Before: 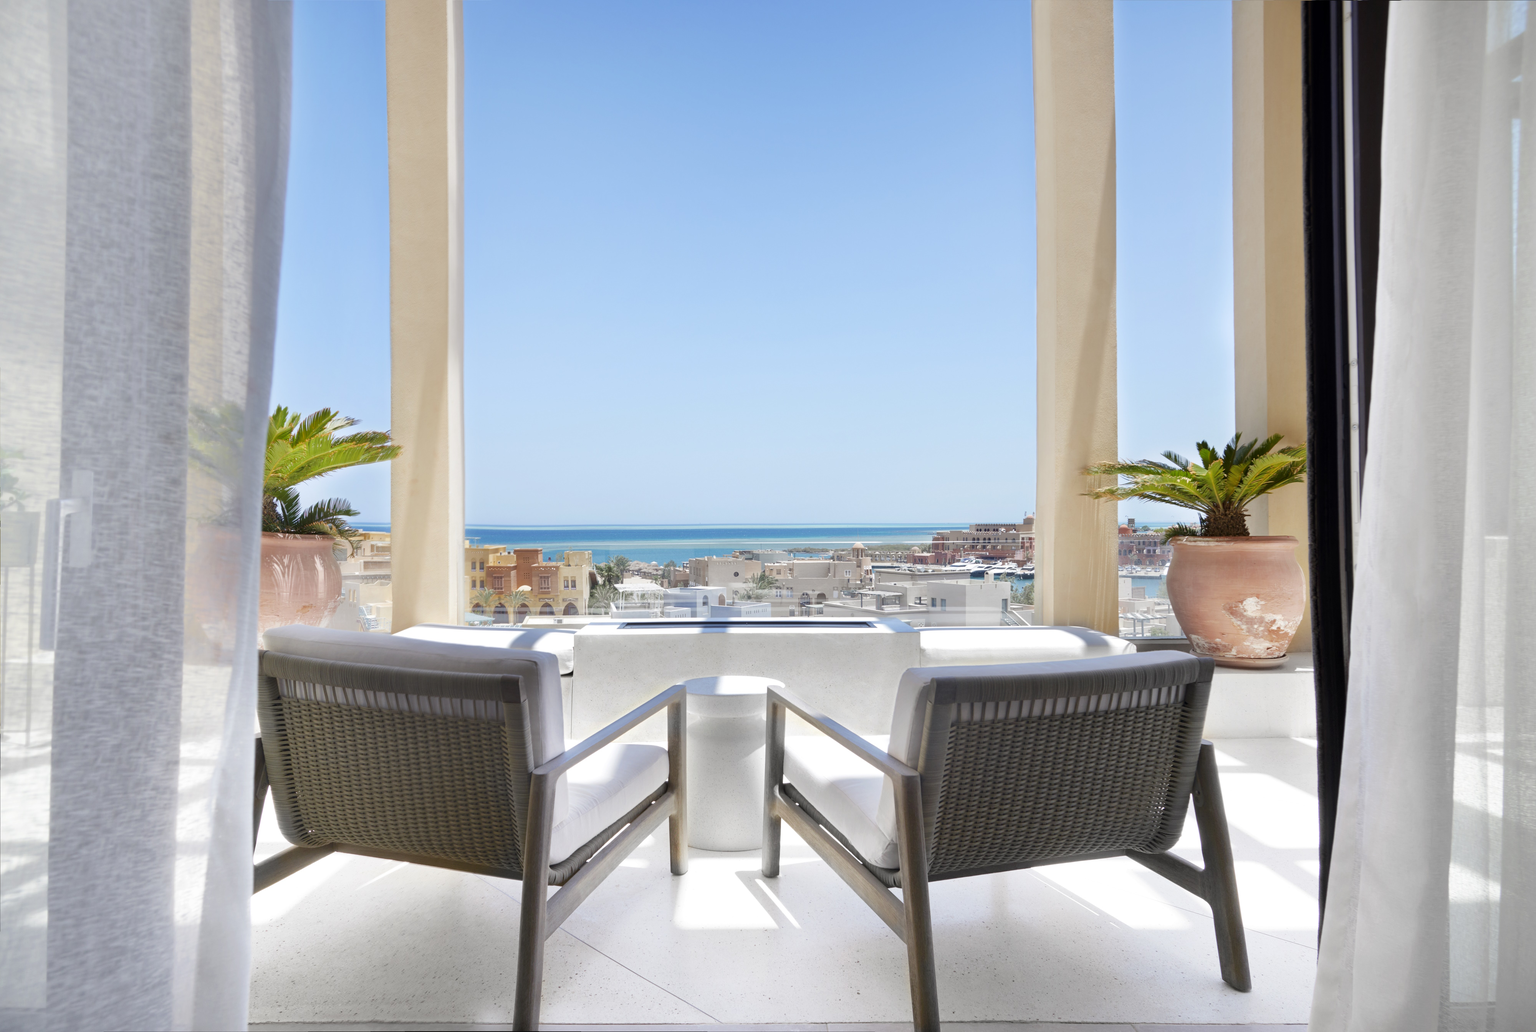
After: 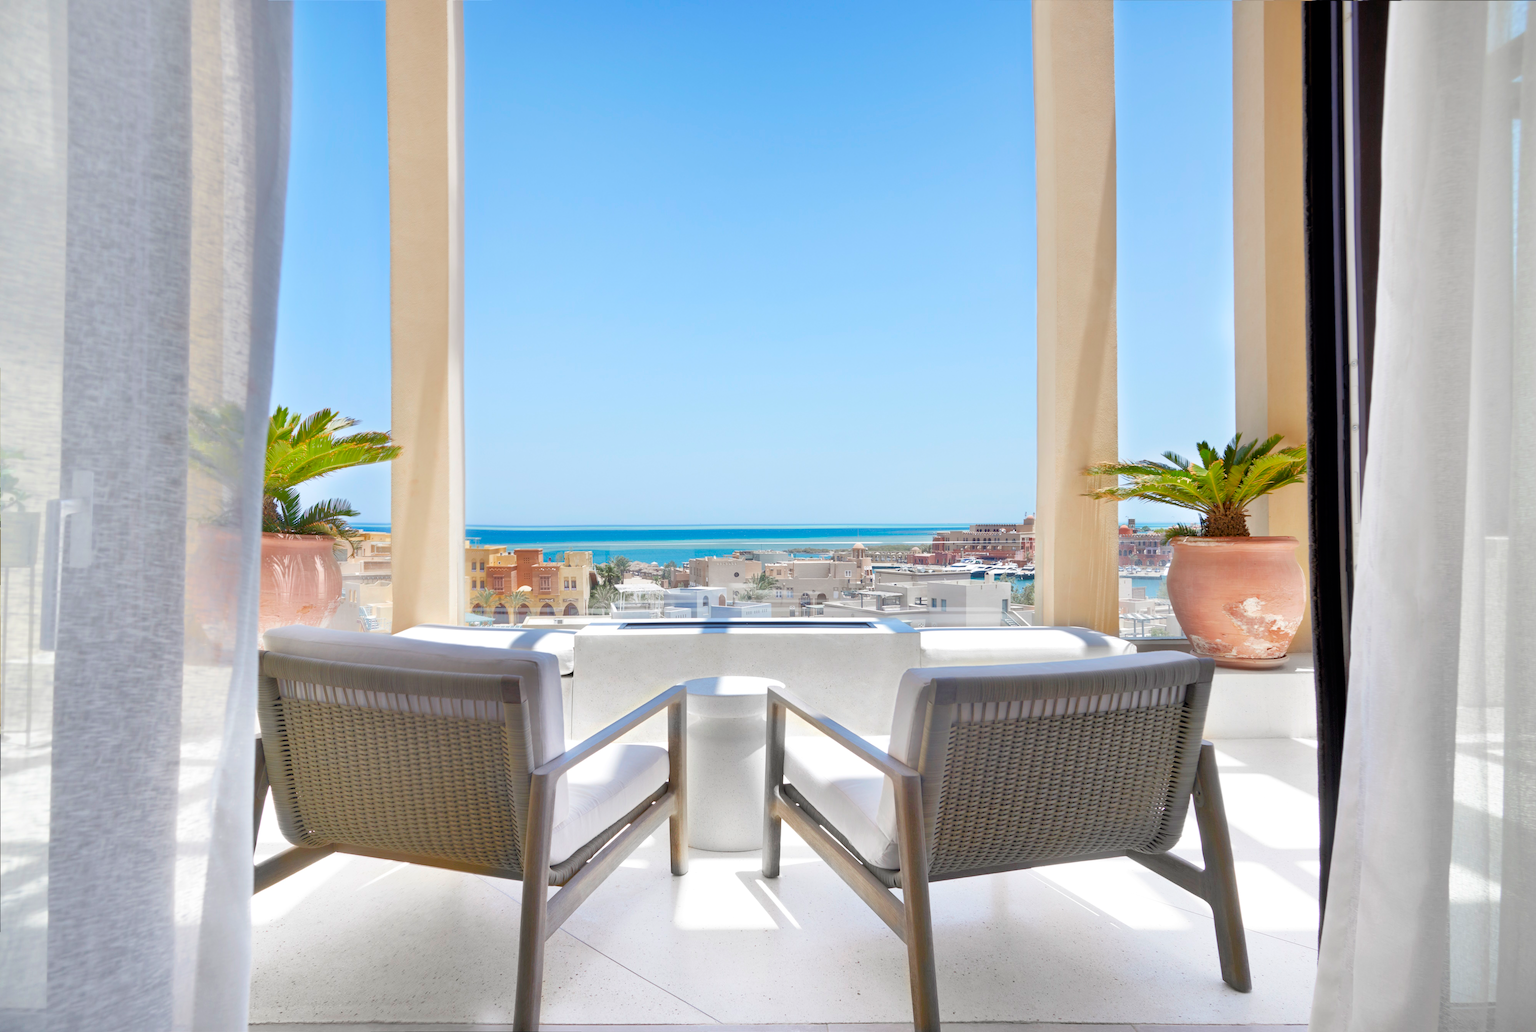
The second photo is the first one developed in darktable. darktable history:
contrast brightness saturation: contrast 0.041, saturation 0.157
tone equalizer: -7 EV 0.143 EV, -6 EV 0.601 EV, -5 EV 1.14 EV, -4 EV 1.33 EV, -3 EV 1.17 EV, -2 EV 0.6 EV, -1 EV 0.162 EV
